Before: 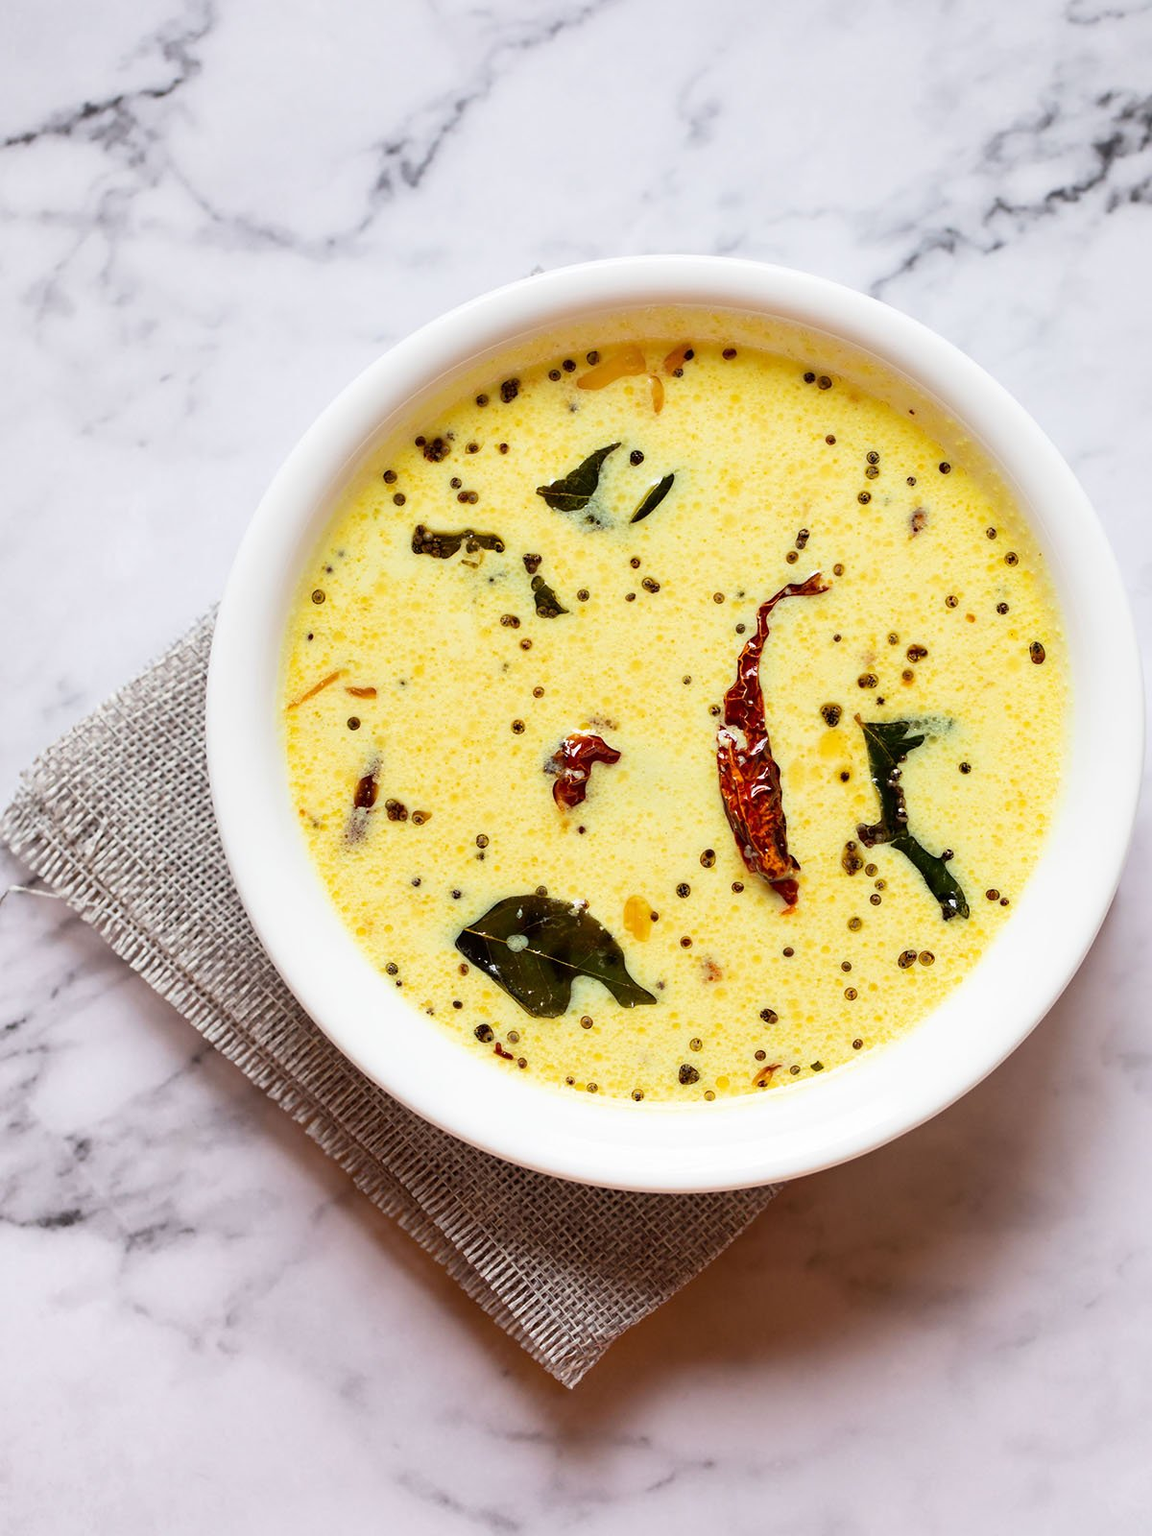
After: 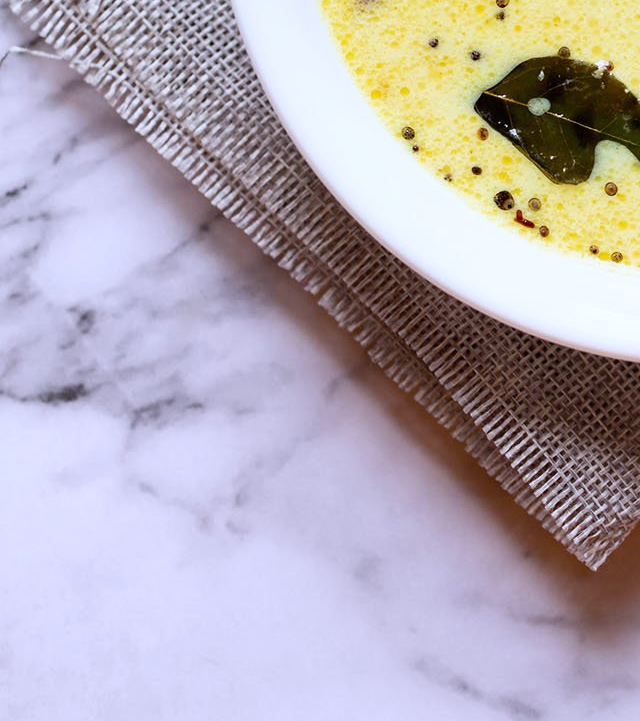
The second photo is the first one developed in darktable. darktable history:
crop and rotate: top 54.778%, right 46.61%, bottom 0.159%
white balance: red 0.967, blue 1.119, emerald 0.756
